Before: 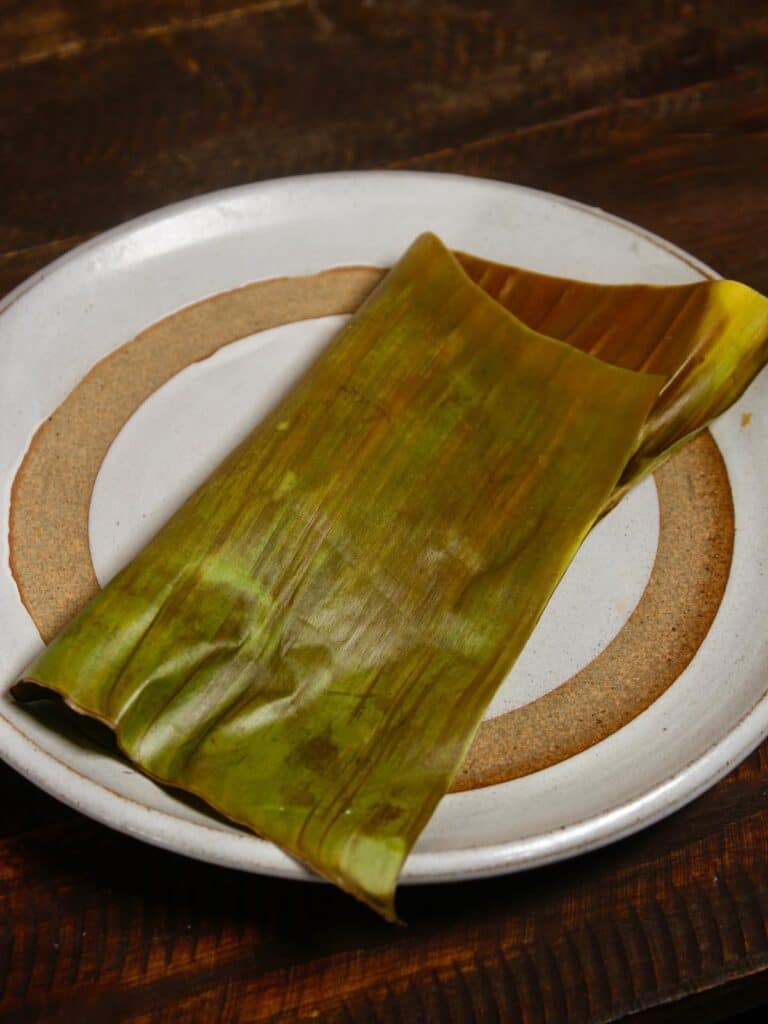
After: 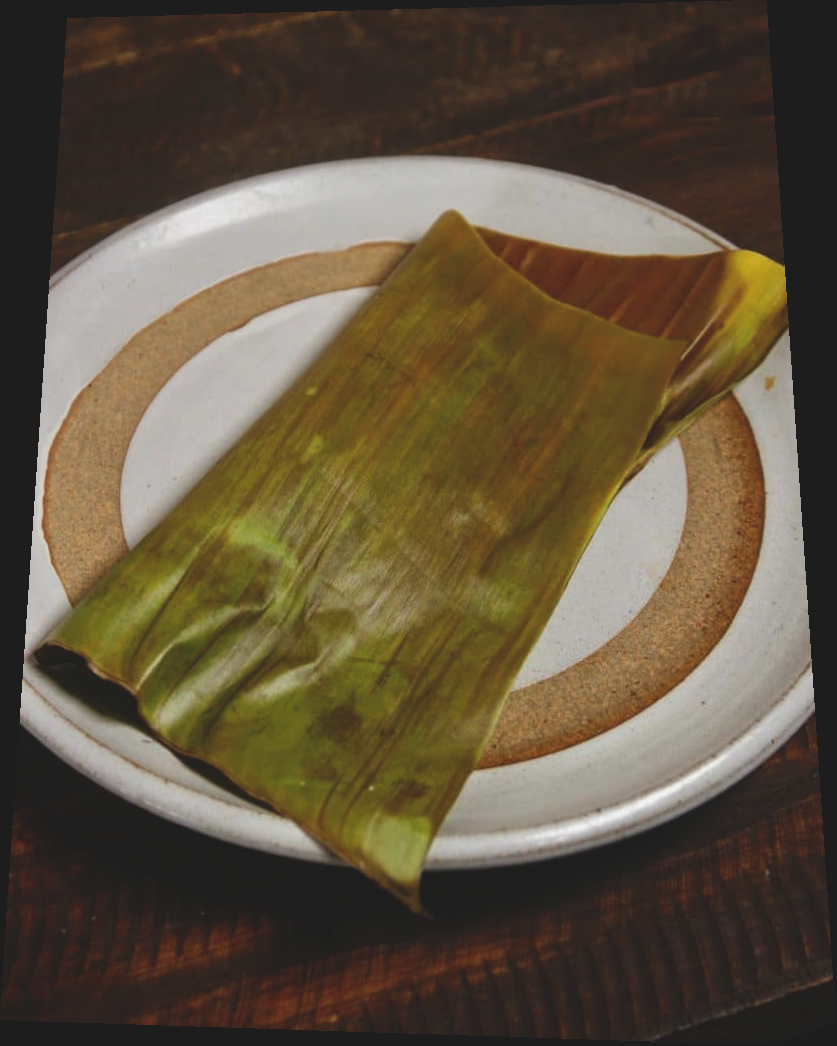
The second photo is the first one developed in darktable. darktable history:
rotate and perspective: rotation 0.128°, lens shift (vertical) -0.181, lens shift (horizontal) -0.044, shear 0.001, automatic cropping off
exposure: black level correction -0.014, exposure -0.193 EV, compensate highlight preservation false
